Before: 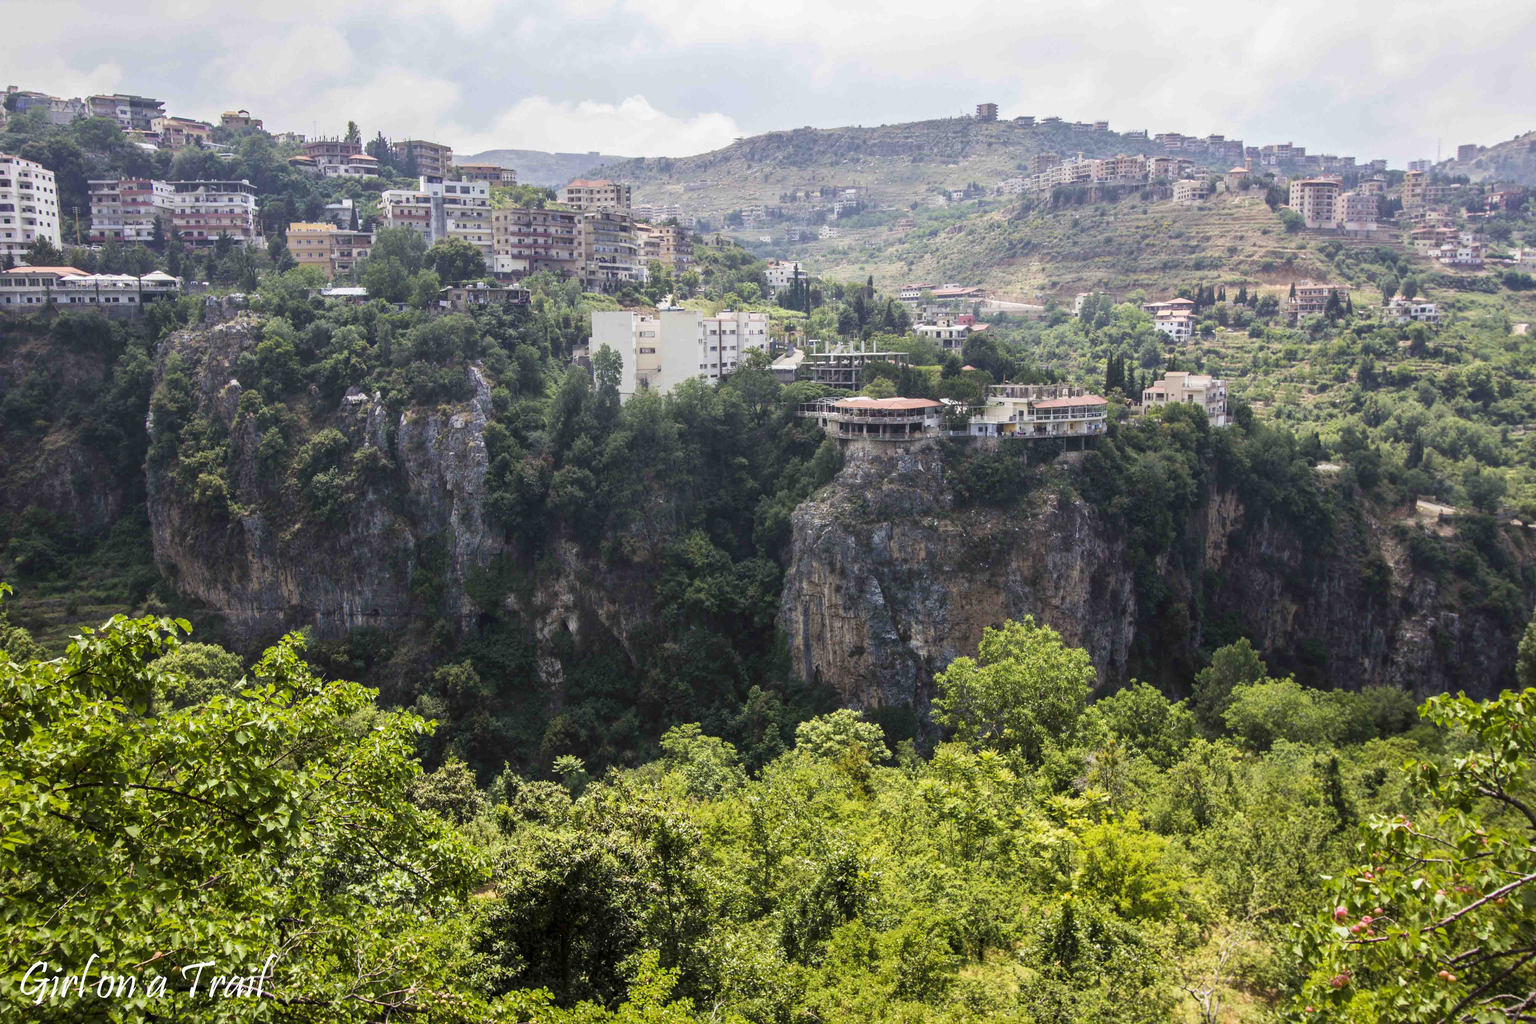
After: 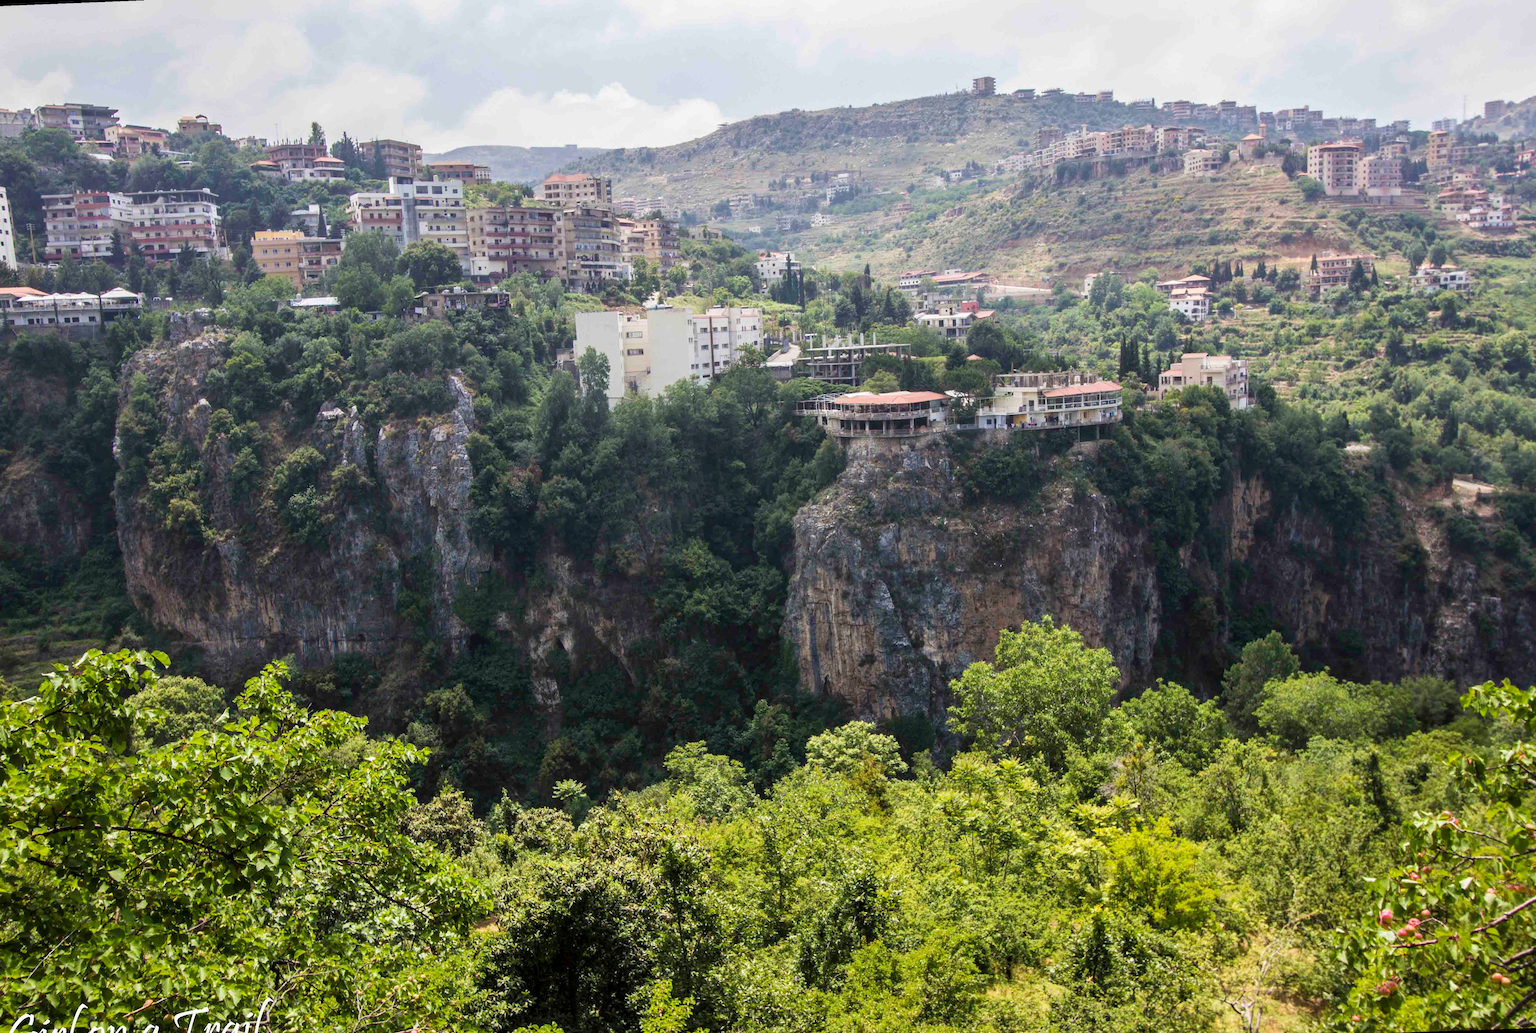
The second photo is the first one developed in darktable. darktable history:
white balance: emerald 1
rotate and perspective: rotation -2.12°, lens shift (vertical) 0.009, lens shift (horizontal) -0.008, automatic cropping original format, crop left 0.036, crop right 0.964, crop top 0.05, crop bottom 0.959
